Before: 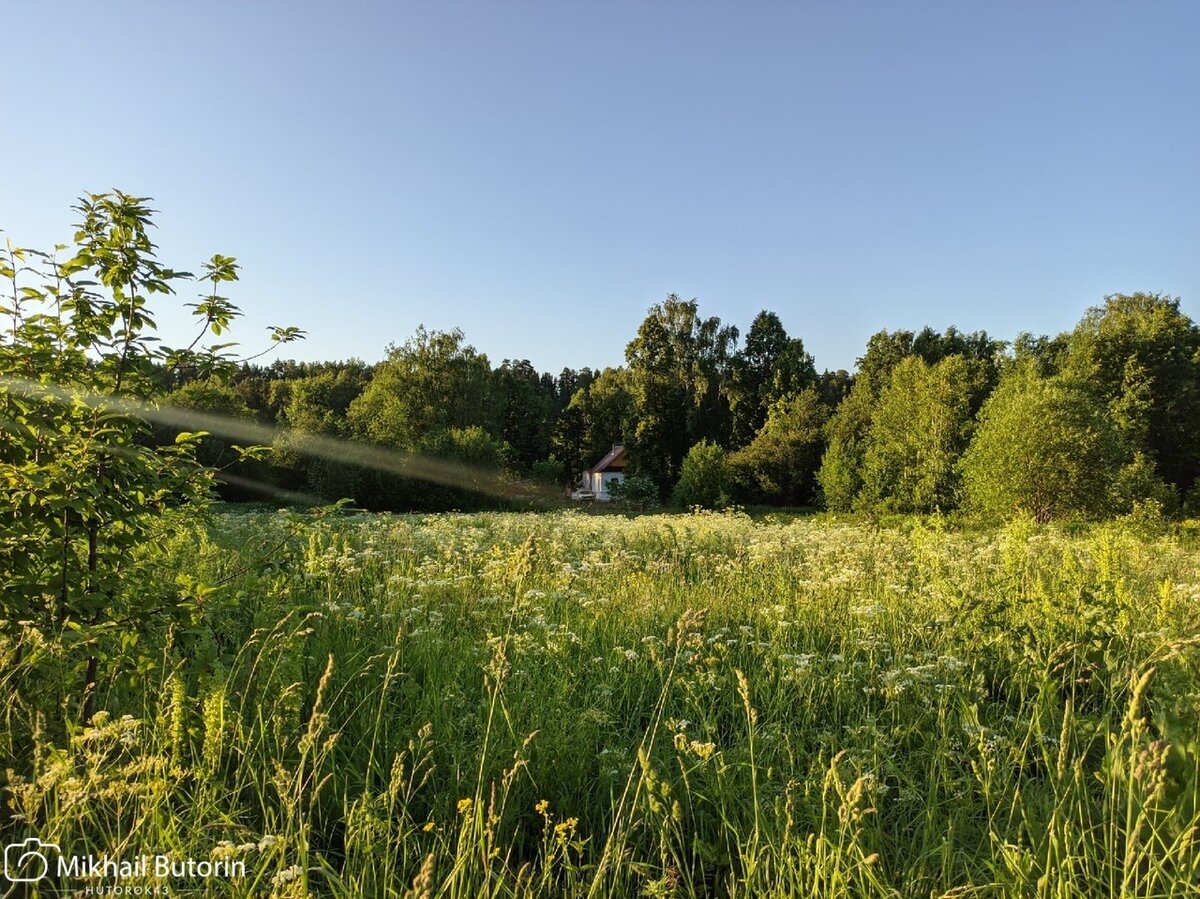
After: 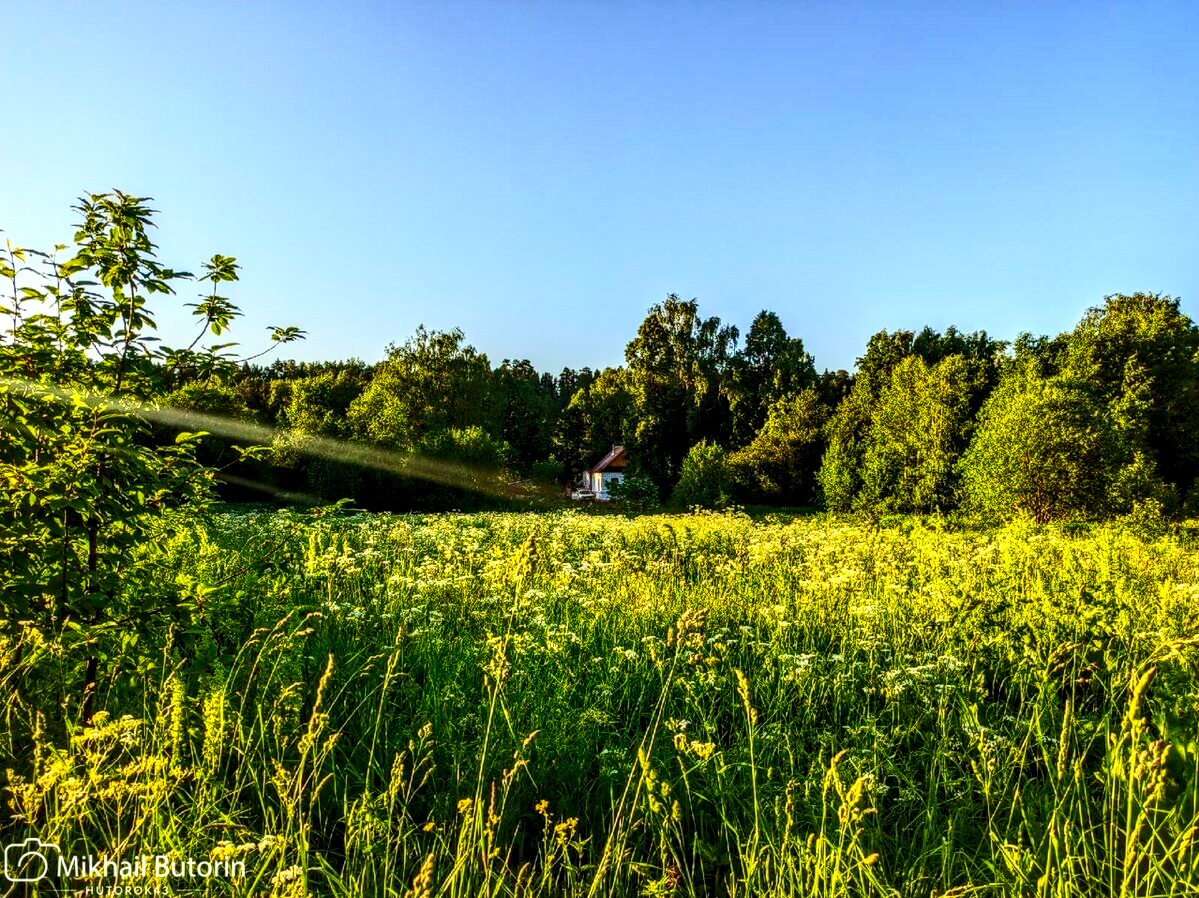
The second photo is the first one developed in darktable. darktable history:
contrast brightness saturation: contrast 0.27, brightness 0.024, saturation 0.852
local contrast: highlights 15%, shadows 36%, detail 184%, midtone range 0.474
velvia: strength 14.6%
shadows and highlights: shadows 61.41, white point adjustment 0.511, highlights -34.33, compress 83.81%
